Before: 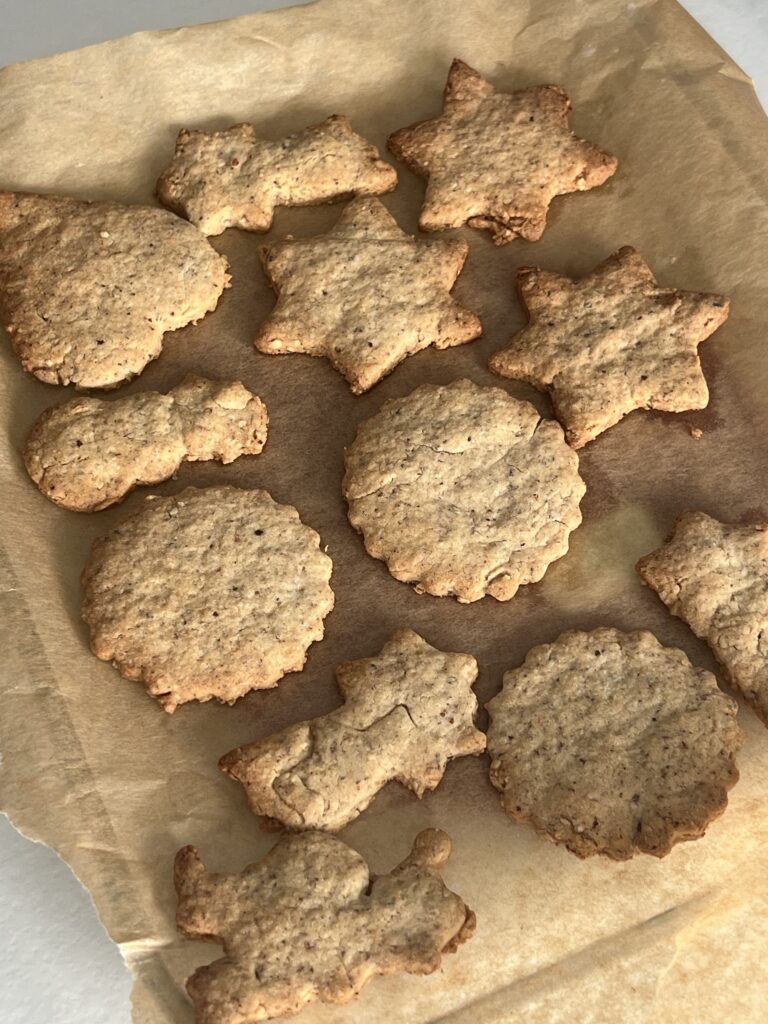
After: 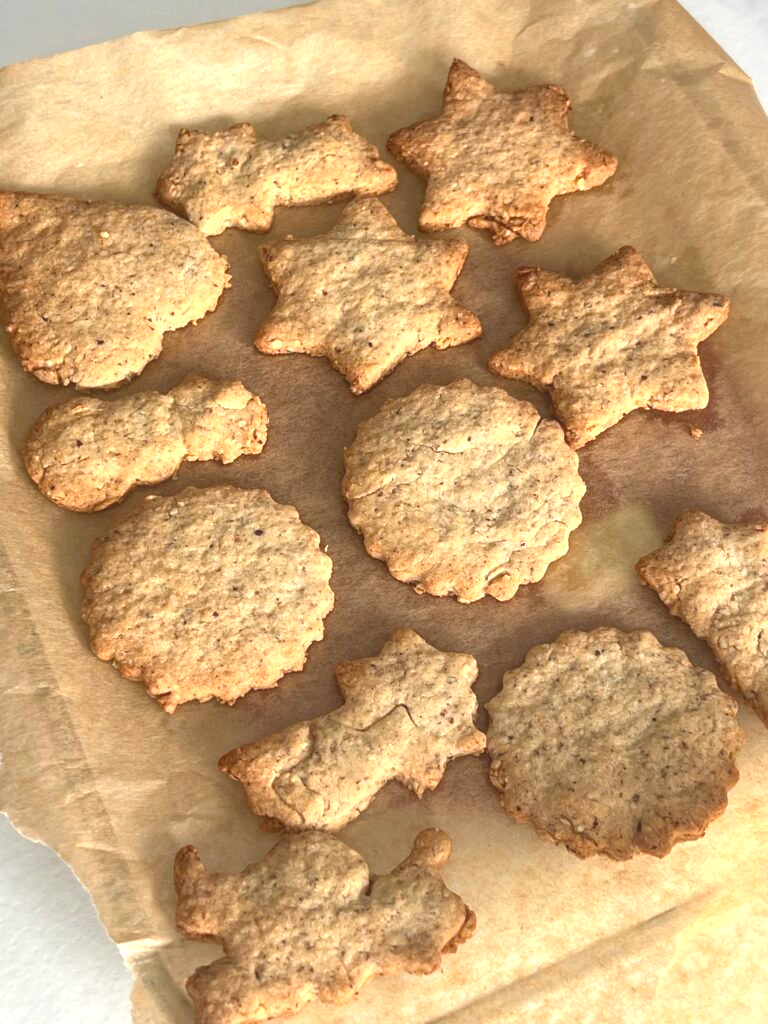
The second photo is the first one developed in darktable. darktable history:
exposure: exposure 0.559 EV, compensate highlight preservation false
local contrast: highlights 48%, shadows 0%, detail 100%
